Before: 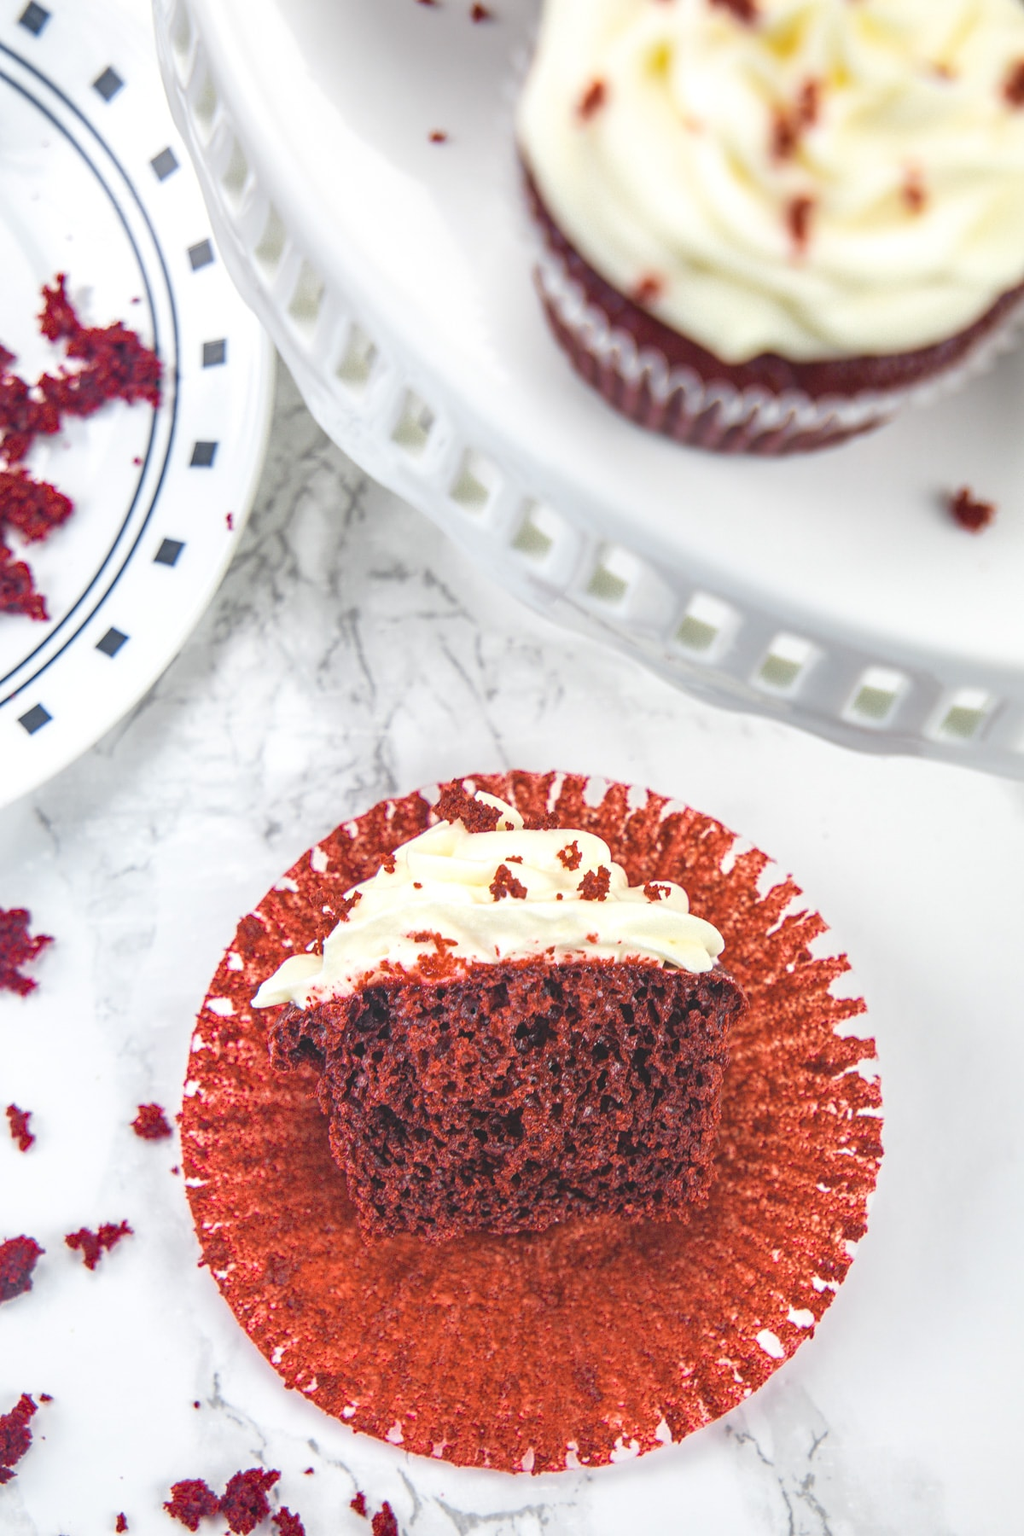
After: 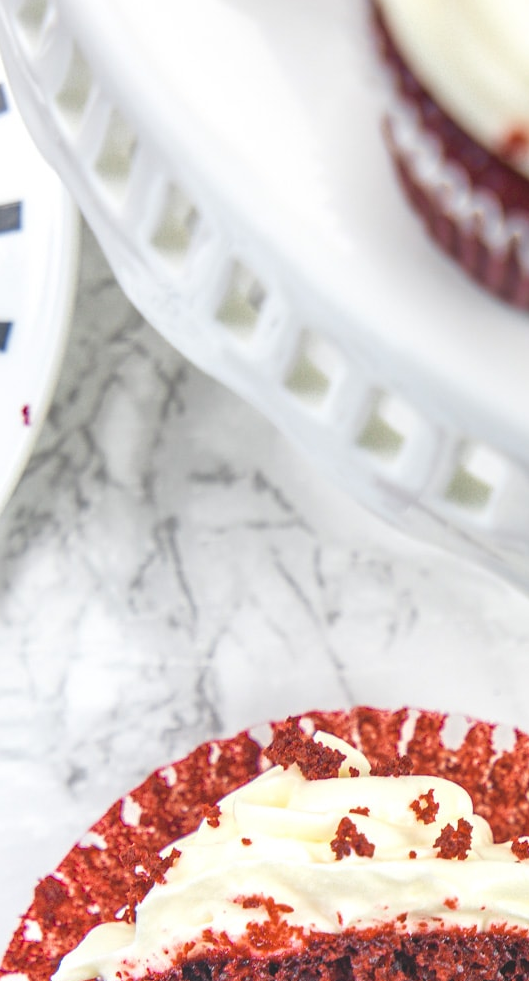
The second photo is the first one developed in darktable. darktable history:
crop: left 20.266%, top 10.901%, right 35.618%, bottom 34.548%
